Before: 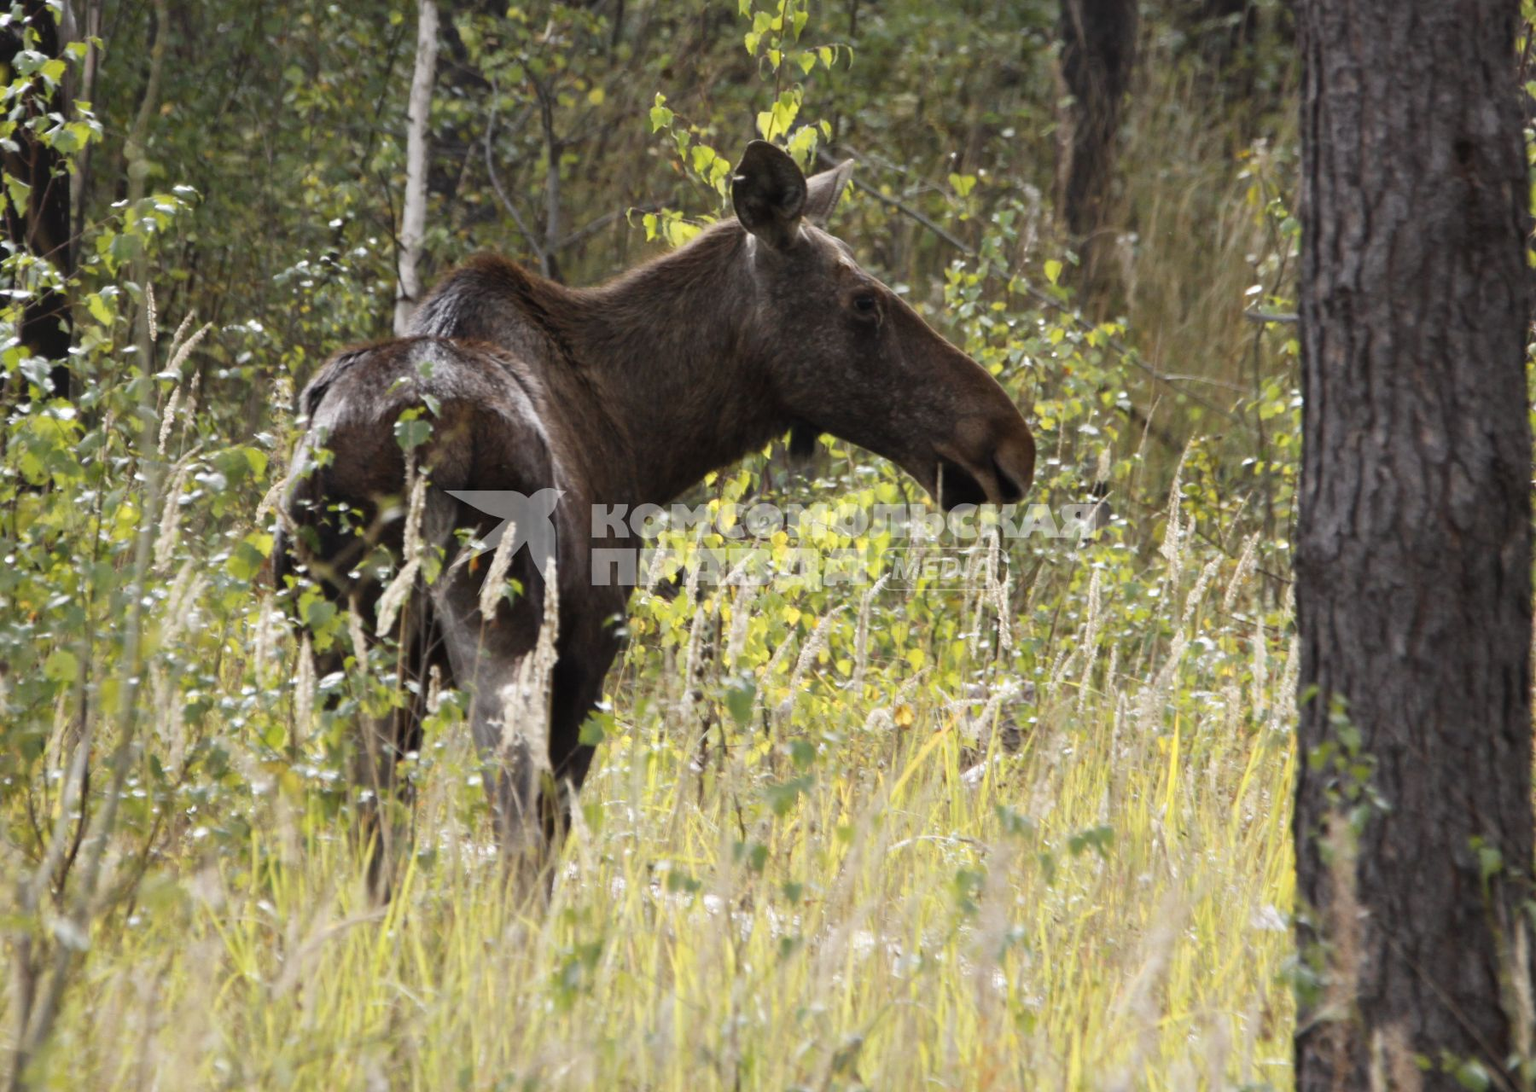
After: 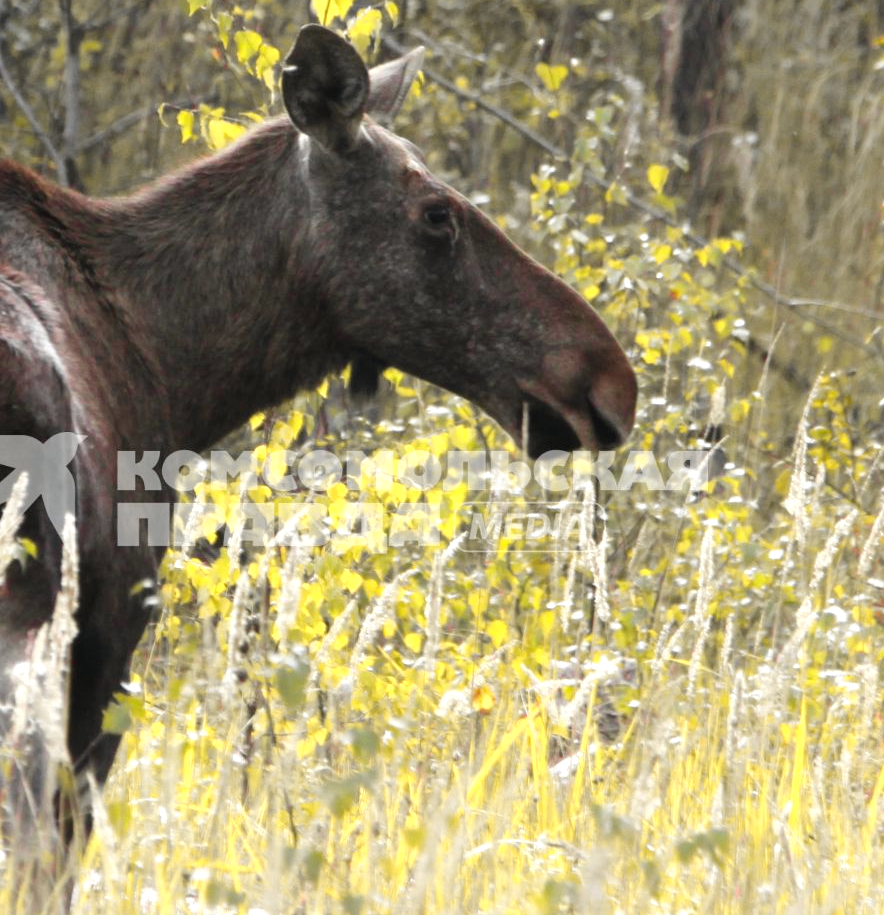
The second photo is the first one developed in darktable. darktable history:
tone curve: curves: ch0 [(0, 0.012) (0.036, 0.035) (0.274, 0.288) (0.504, 0.536) (0.844, 0.84) (1, 0.983)]; ch1 [(0, 0) (0.389, 0.403) (0.462, 0.486) (0.499, 0.498) (0.511, 0.502) (0.536, 0.547) (0.567, 0.588) (0.626, 0.645) (0.749, 0.781) (1, 1)]; ch2 [(0, 0) (0.457, 0.486) (0.5, 0.5) (0.56, 0.551) (0.615, 0.607) (0.704, 0.732) (1, 1)], color space Lab, independent channels, preserve colors none
crop: left 32.042%, top 10.98%, right 18.795%, bottom 17.509%
exposure: exposure 0.572 EV, compensate highlight preservation false
